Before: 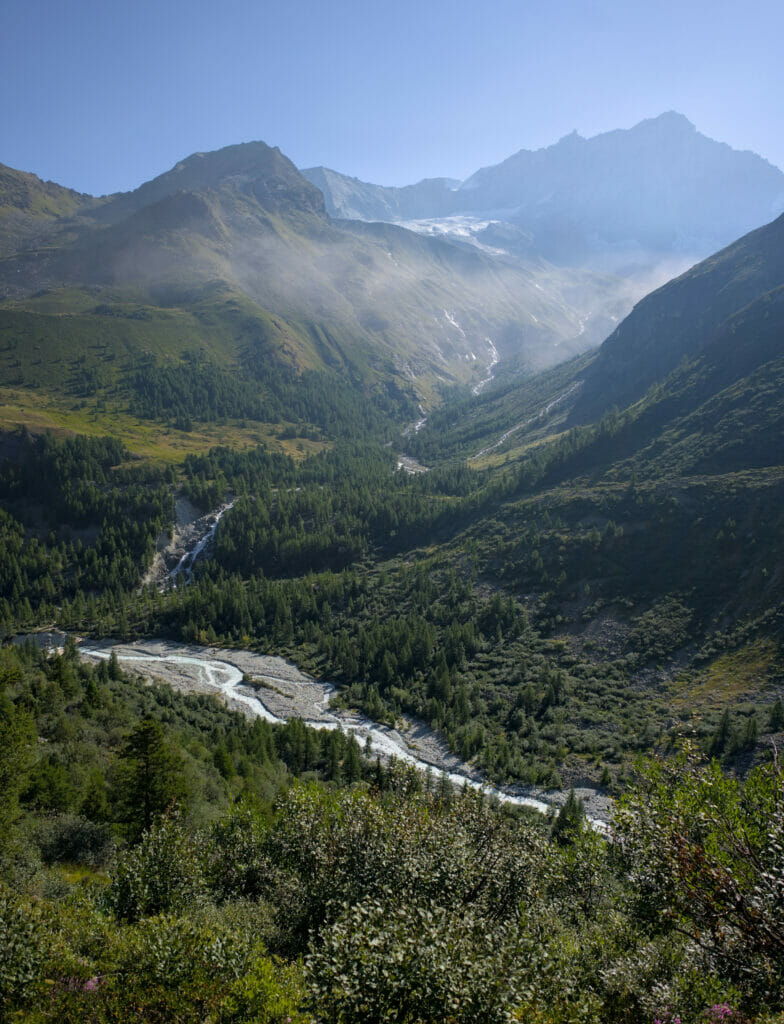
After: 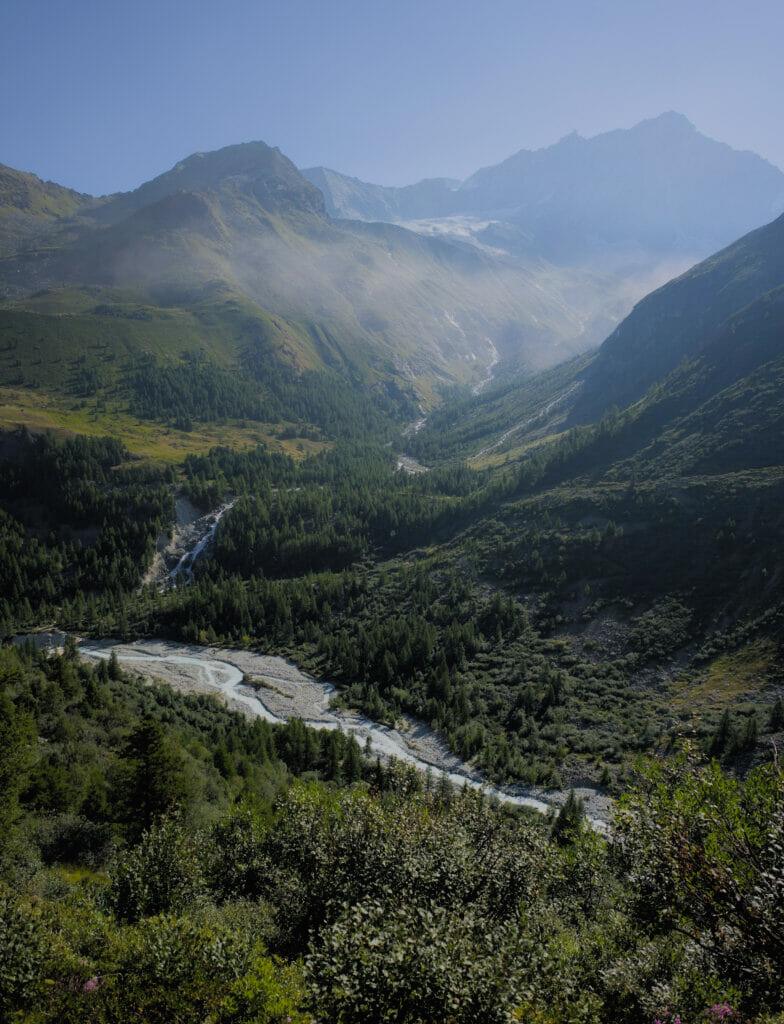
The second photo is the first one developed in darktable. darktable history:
contrast brightness saturation: contrast -0.02, brightness -0.015, saturation 0.027
filmic rgb: black relative exposure -7.14 EV, white relative exposure 5.34 EV, hardness 3.02, color science v4 (2020)
contrast equalizer: octaves 7, y [[0.5, 0.542, 0.583, 0.625, 0.667, 0.708], [0.5 ×6], [0.5 ×6], [0 ×6], [0 ×6]], mix -0.285
